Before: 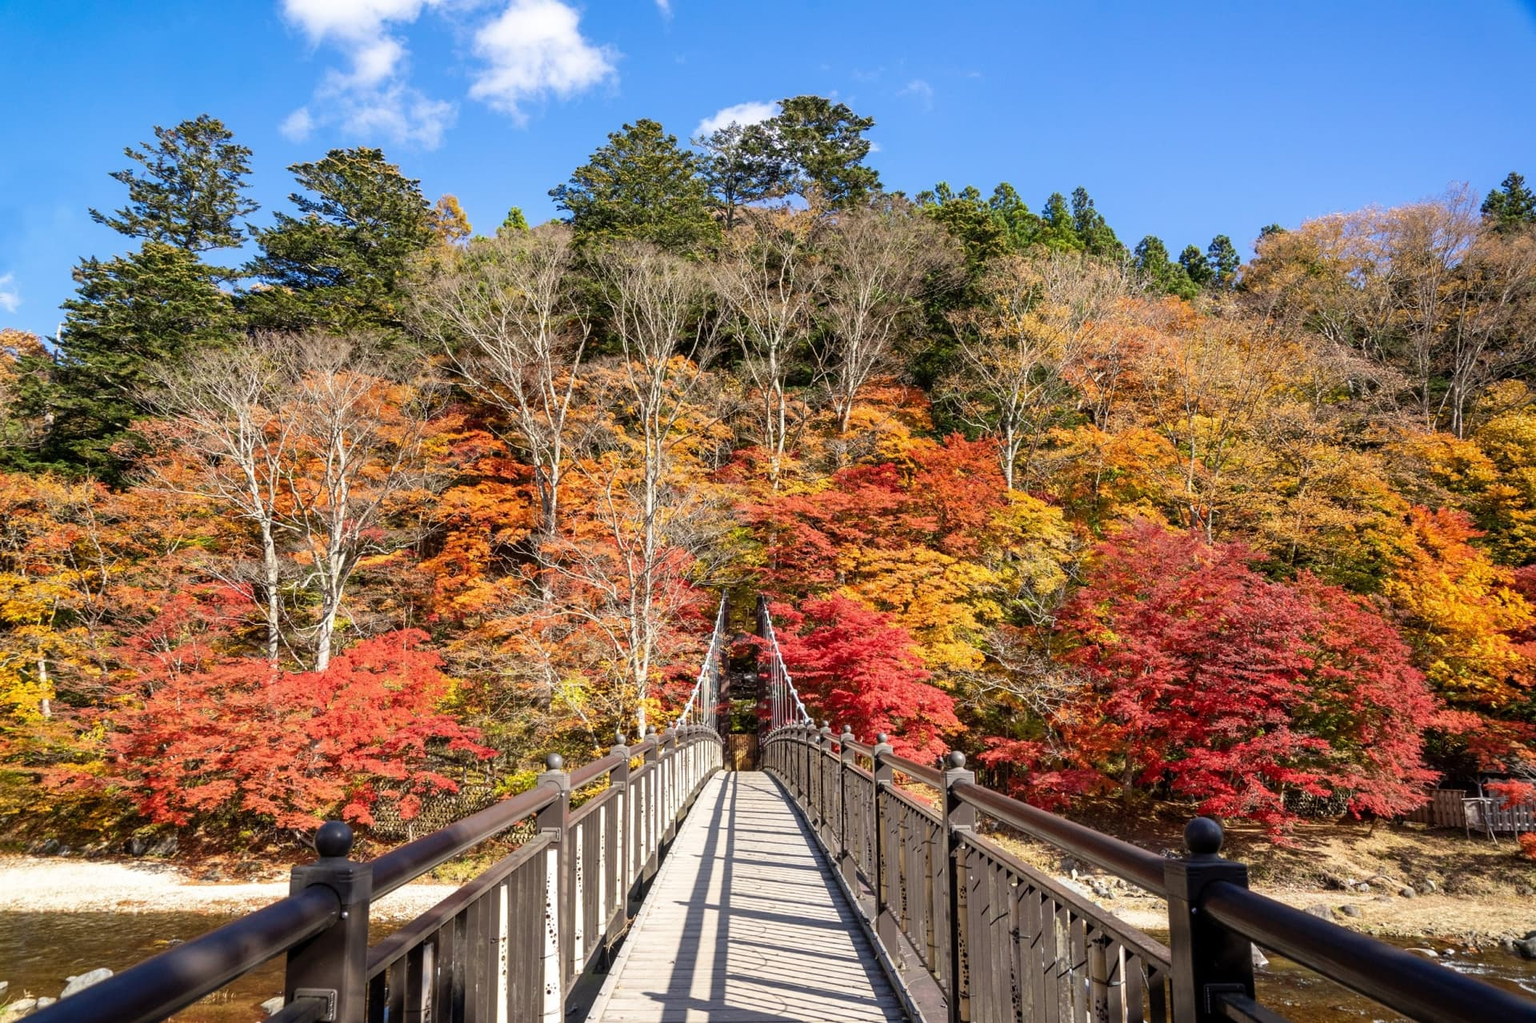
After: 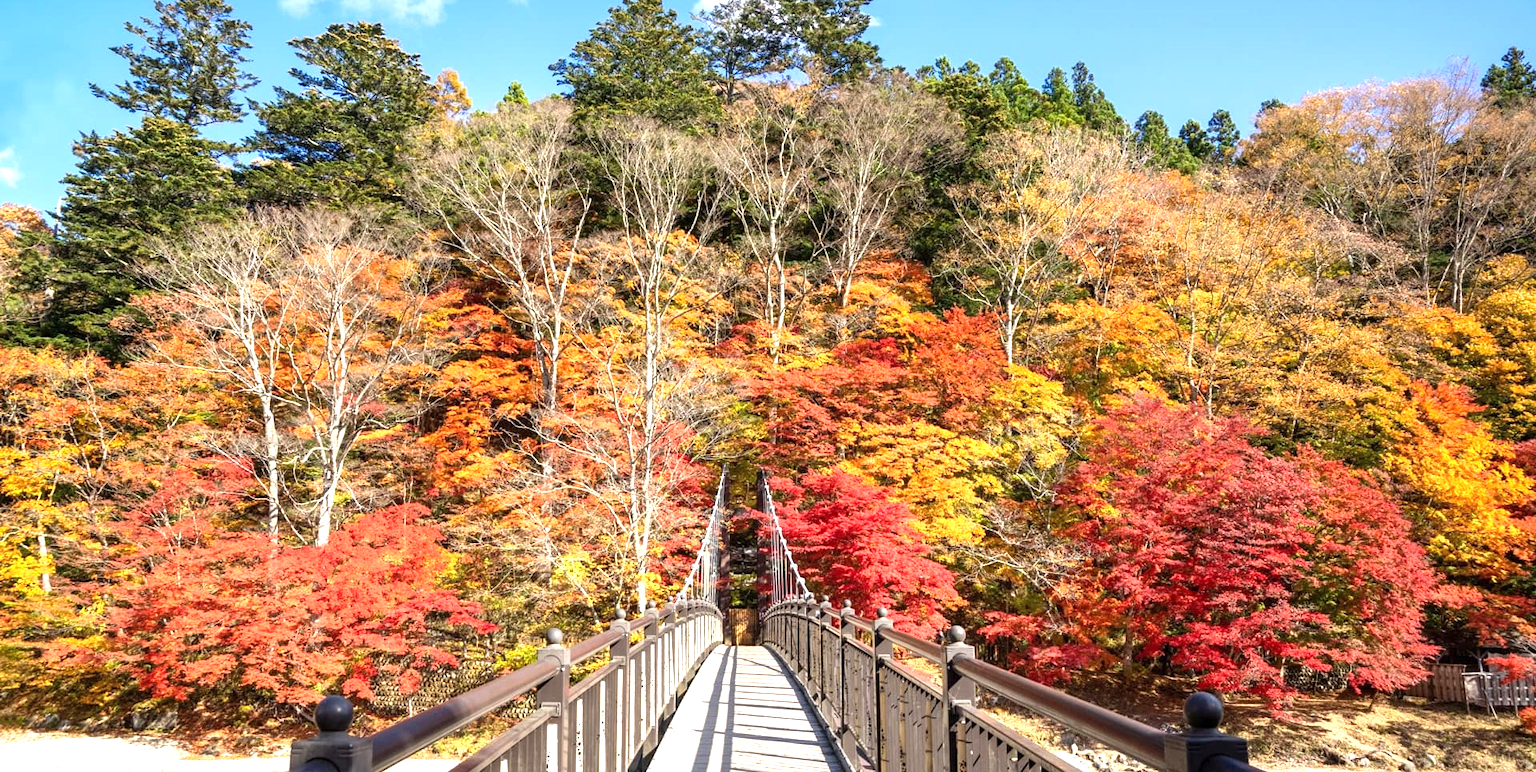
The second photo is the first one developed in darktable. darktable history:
exposure: exposure 0.792 EV, compensate highlight preservation false
crop and rotate: top 12.338%, bottom 12.179%
